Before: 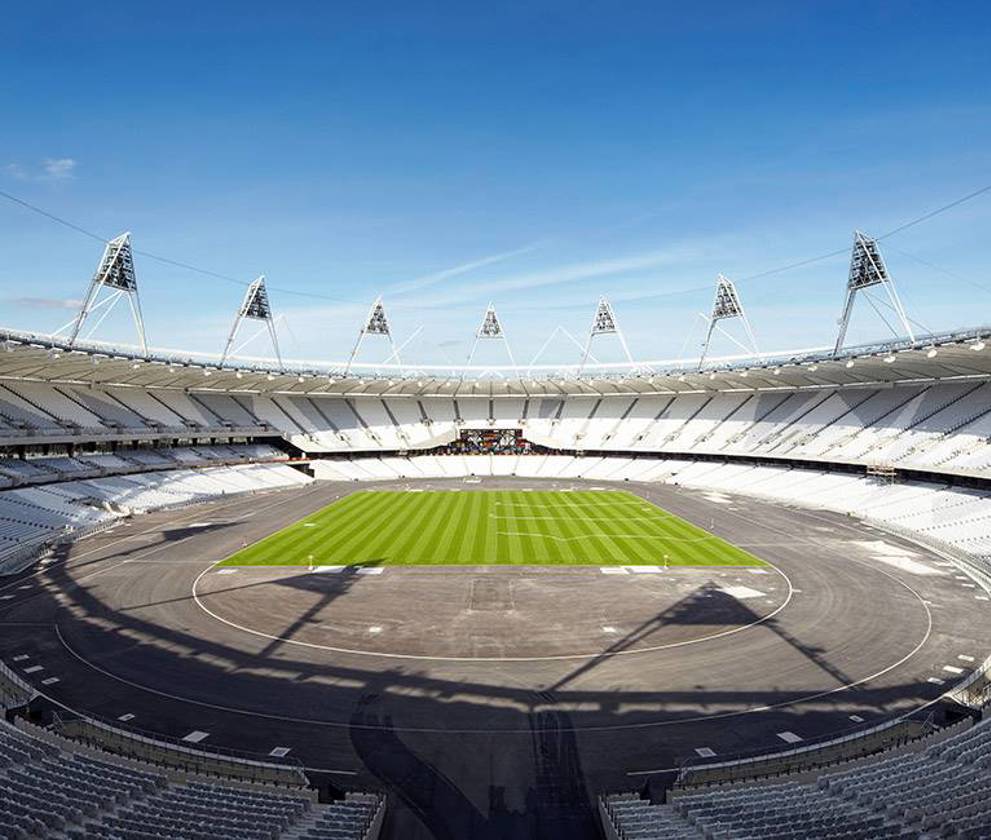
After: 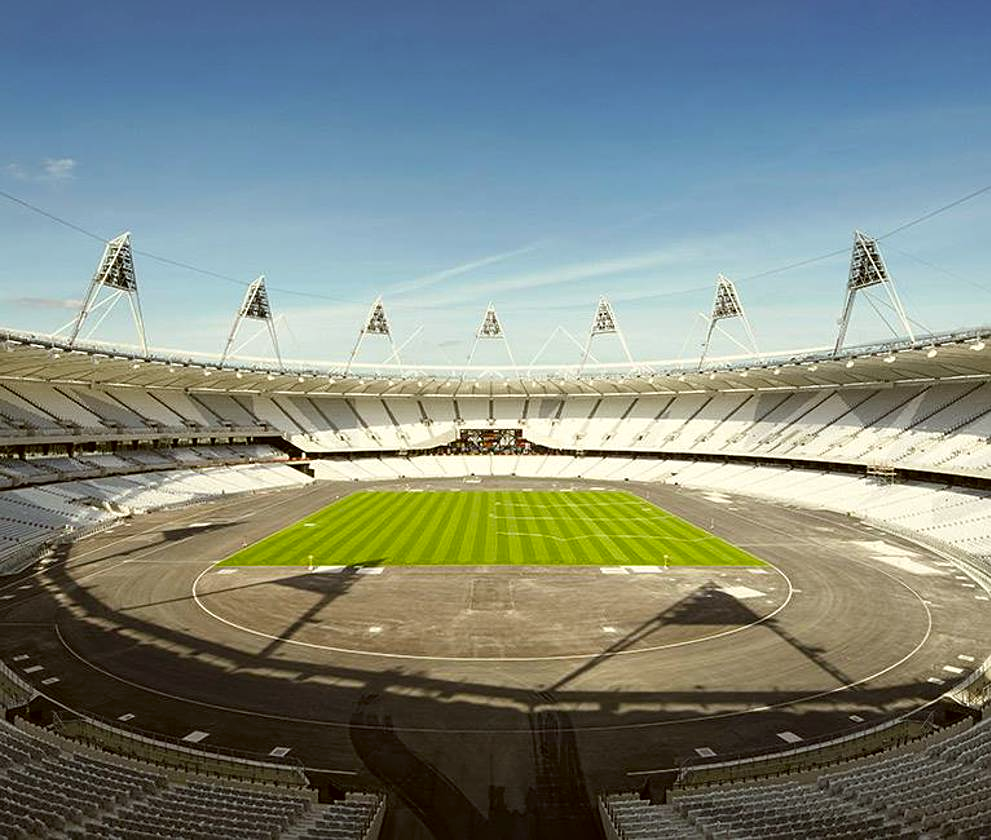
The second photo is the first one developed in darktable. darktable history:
sharpen: amount 0.2
color correction: highlights a* -1.43, highlights b* 10.12, shadows a* 0.395, shadows b* 19.35
